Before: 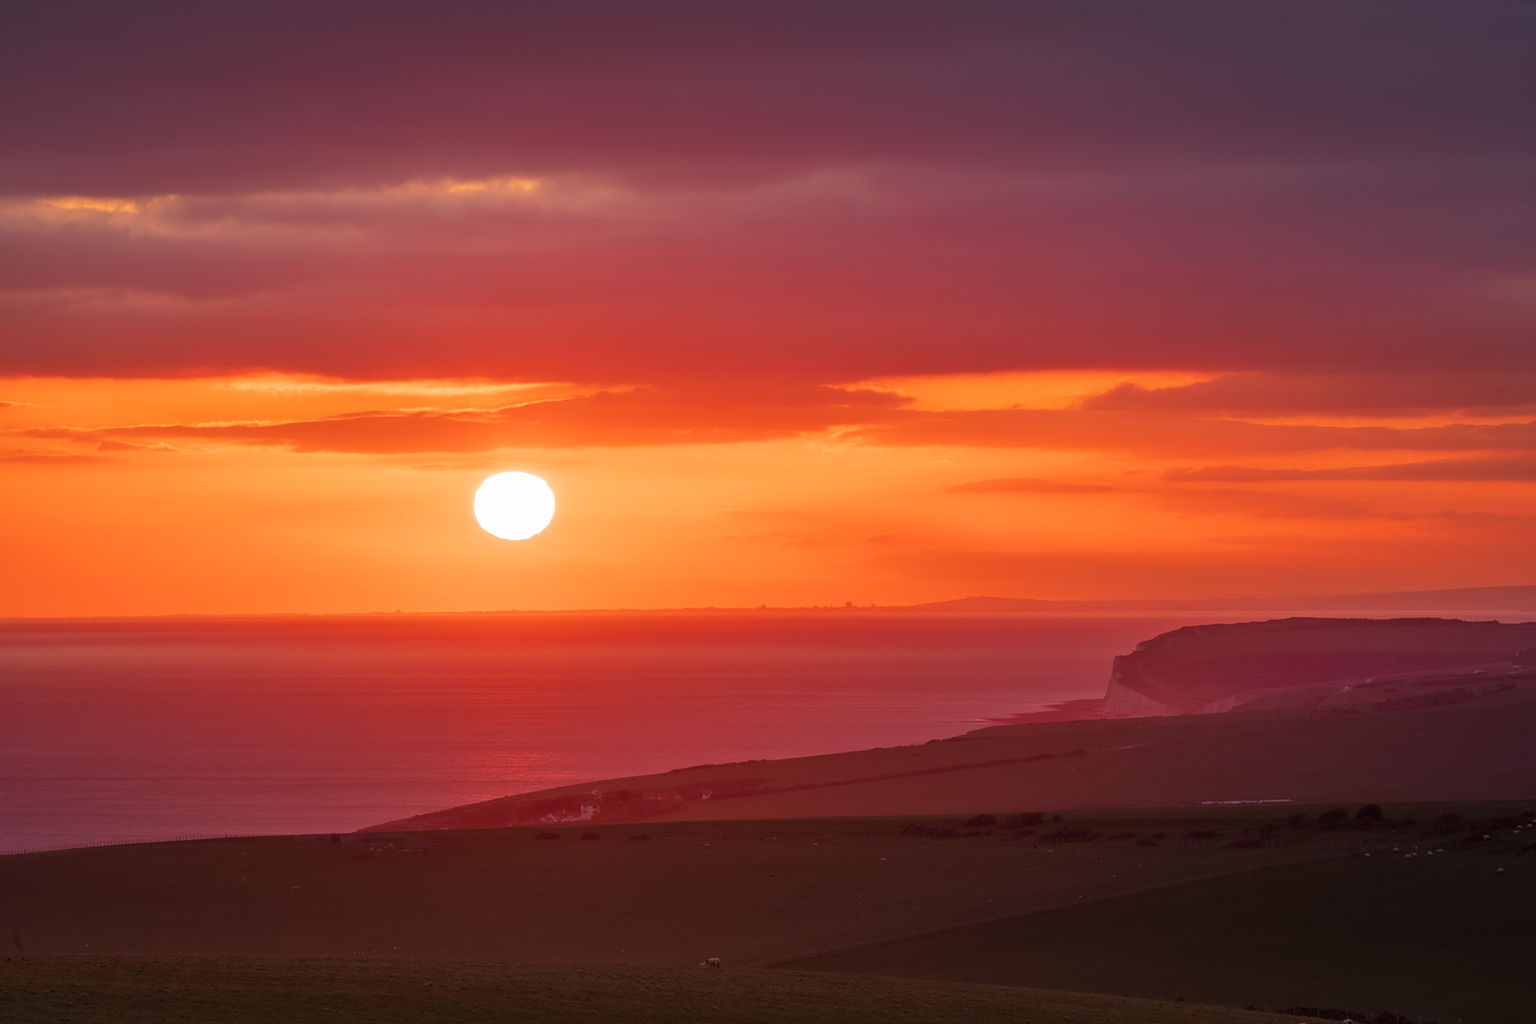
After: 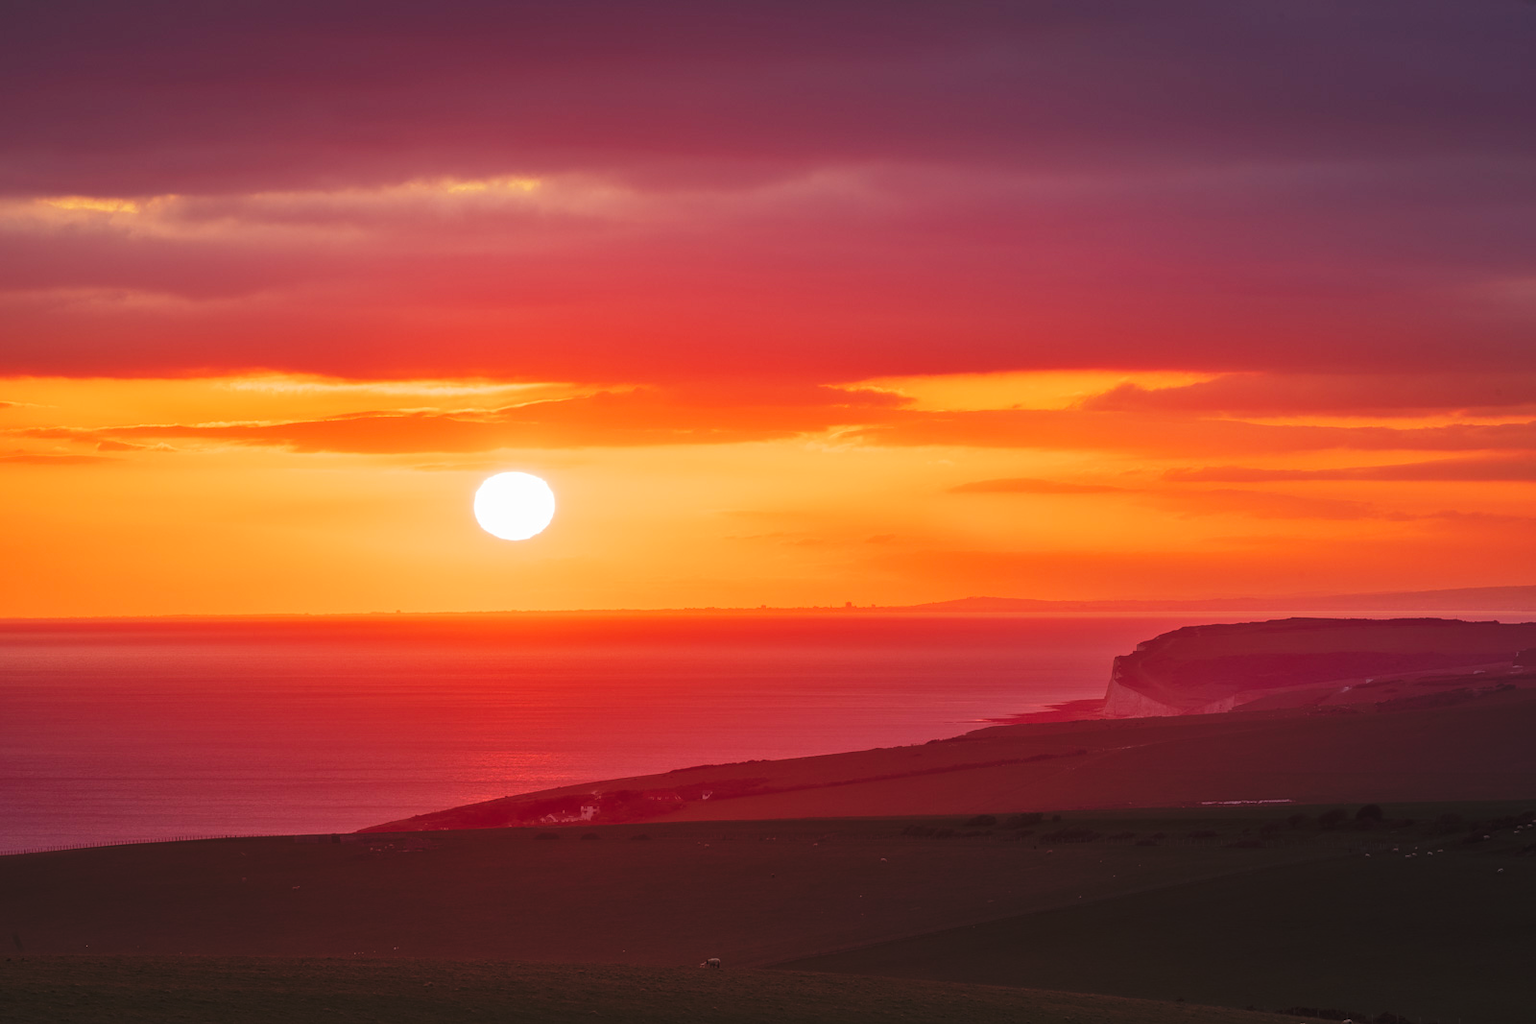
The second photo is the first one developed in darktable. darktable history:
tone curve: curves: ch0 [(0, 0) (0.003, 0.049) (0.011, 0.052) (0.025, 0.061) (0.044, 0.08) (0.069, 0.101) (0.1, 0.119) (0.136, 0.139) (0.177, 0.172) (0.224, 0.222) (0.277, 0.292) (0.335, 0.367) (0.399, 0.444) (0.468, 0.538) (0.543, 0.623) (0.623, 0.713) (0.709, 0.784) (0.801, 0.844) (0.898, 0.916) (1, 1)], preserve colors none
